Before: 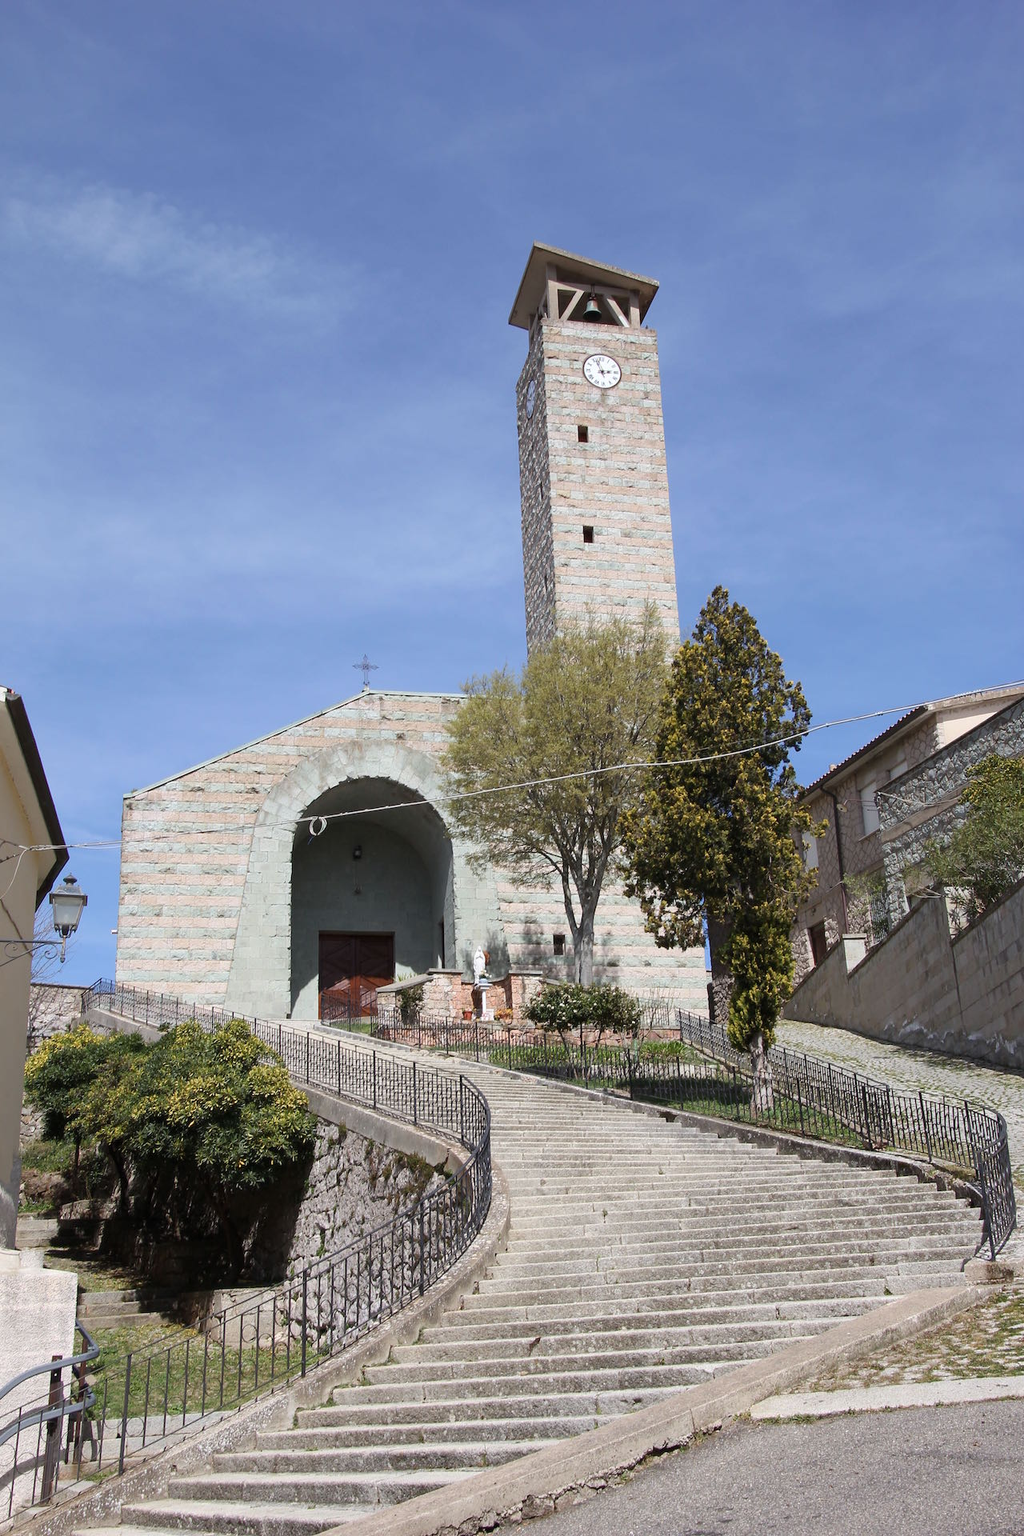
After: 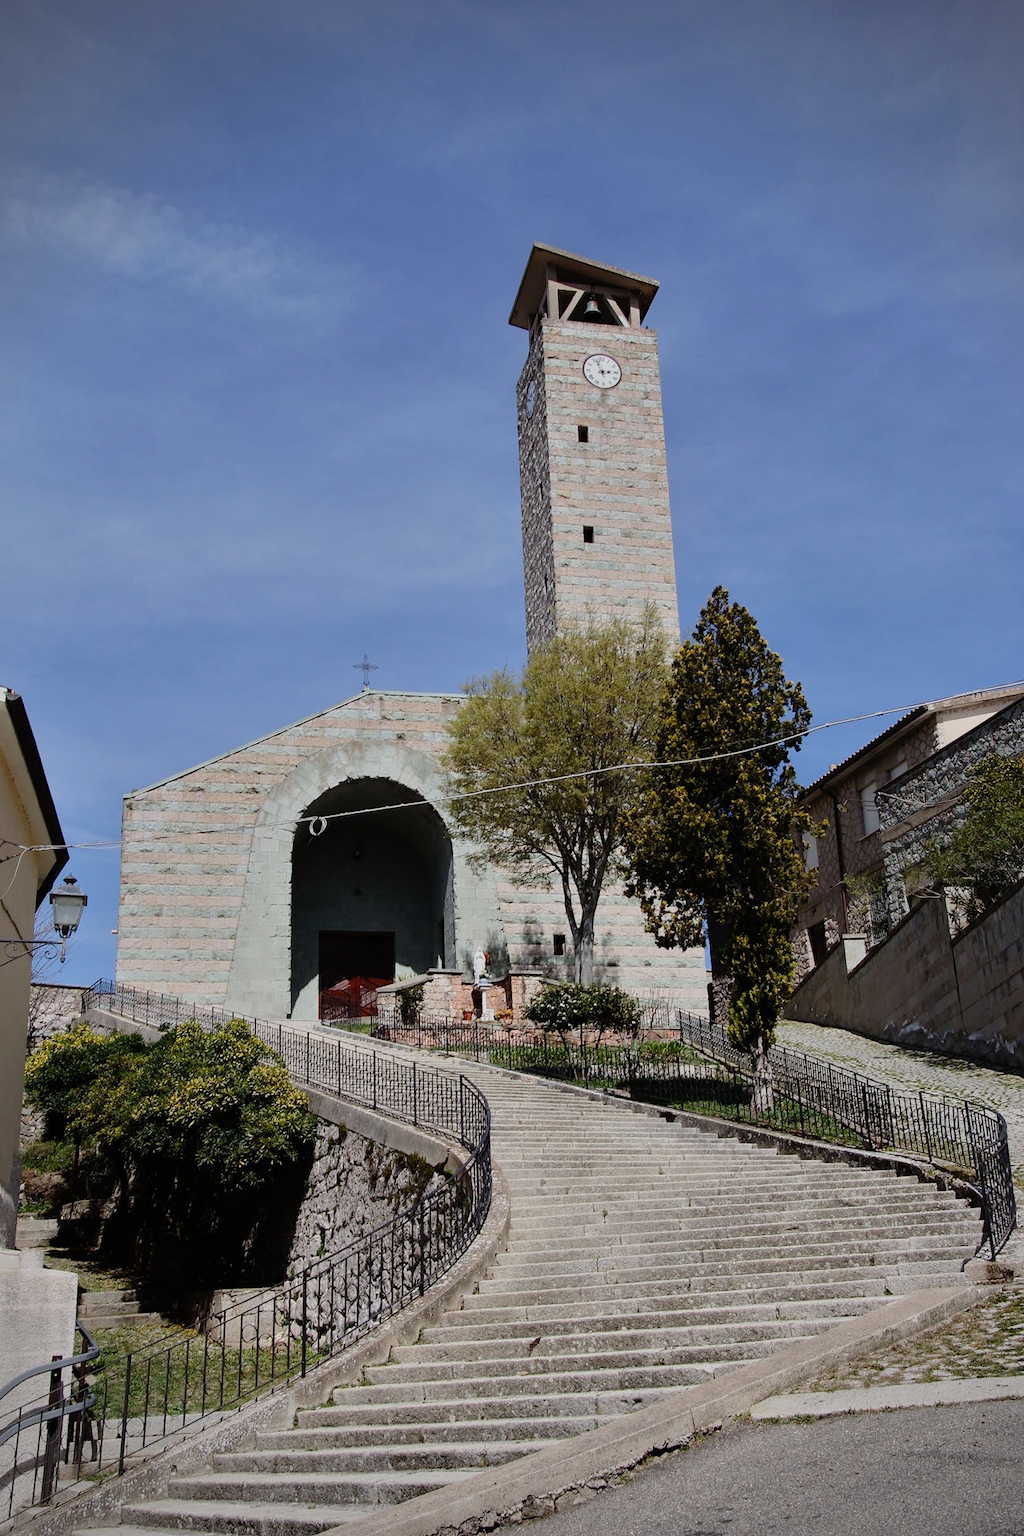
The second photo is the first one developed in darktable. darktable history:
tone equalizer: -8 EV -2 EV, -7 EV -2 EV, -6 EV -2 EV, -5 EV -2 EV, -4 EV -2 EV, -3 EV -2 EV, -2 EV -2 EV, -1 EV -1.63 EV, +0 EV -2 EV
vignetting: on, module defaults
base curve: curves: ch0 [(0, 0) (0.012, 0.01) (0.073, 0.168) (0.31, 0.711) (0.645, 0.957) (1, 1)], preserve colors none
